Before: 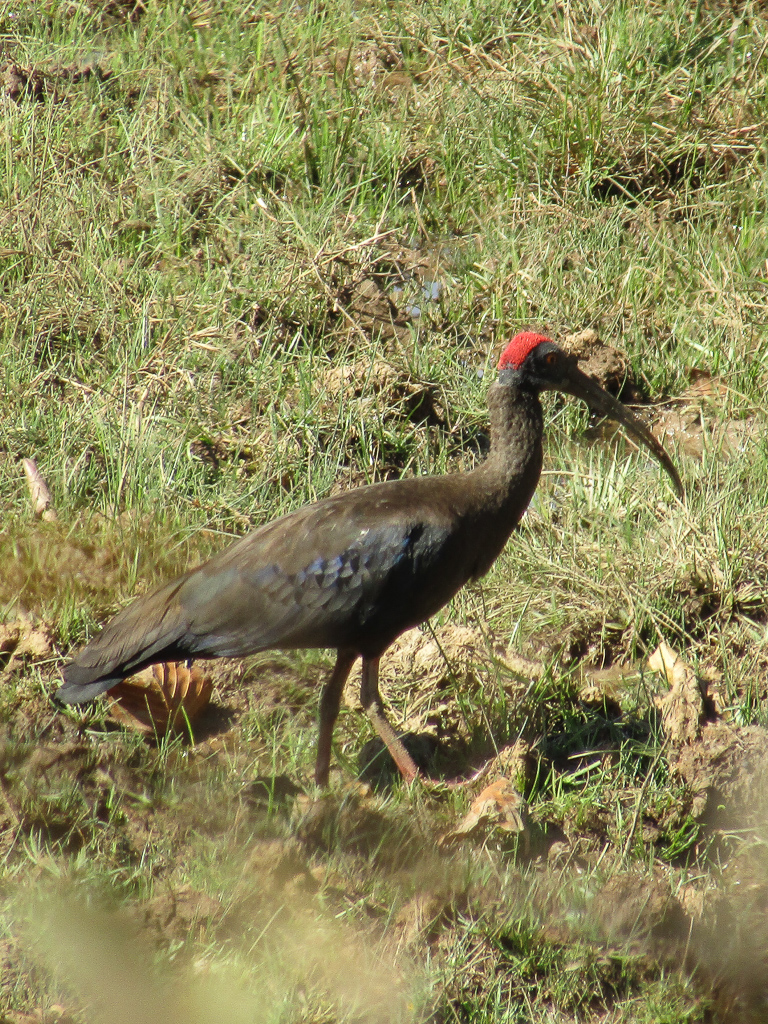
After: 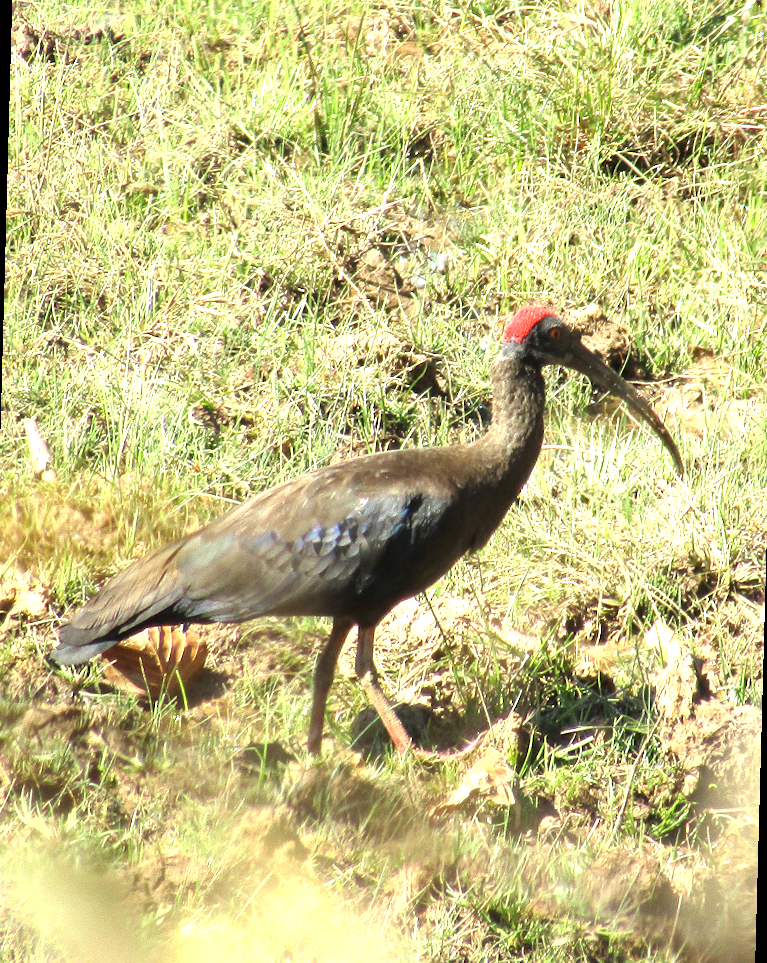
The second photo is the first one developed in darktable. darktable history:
exposure: black level correction 0.001, exposure 1.3 EV, compensate highlight preservation false
rotate and perspective: rotation 1.57°, crop left 0.018, crop right 0.982, crop top 0.039, crop bottom 0.961
